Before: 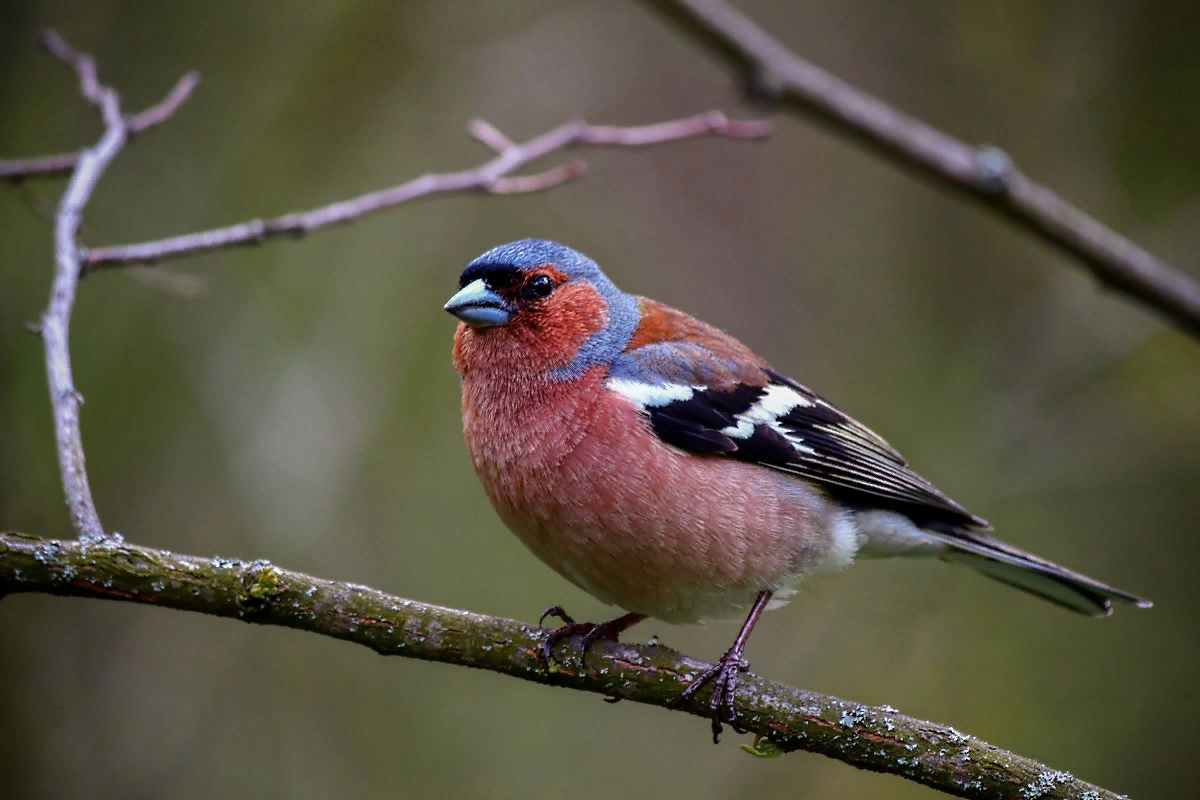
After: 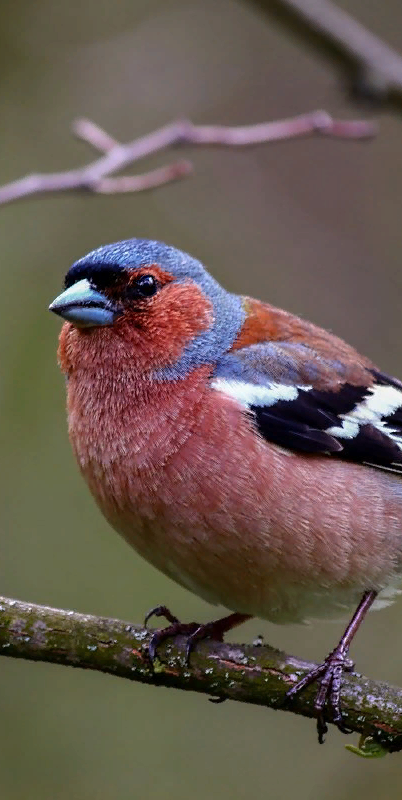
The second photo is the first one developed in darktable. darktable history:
crop: left 32.998%, right 33.485%
